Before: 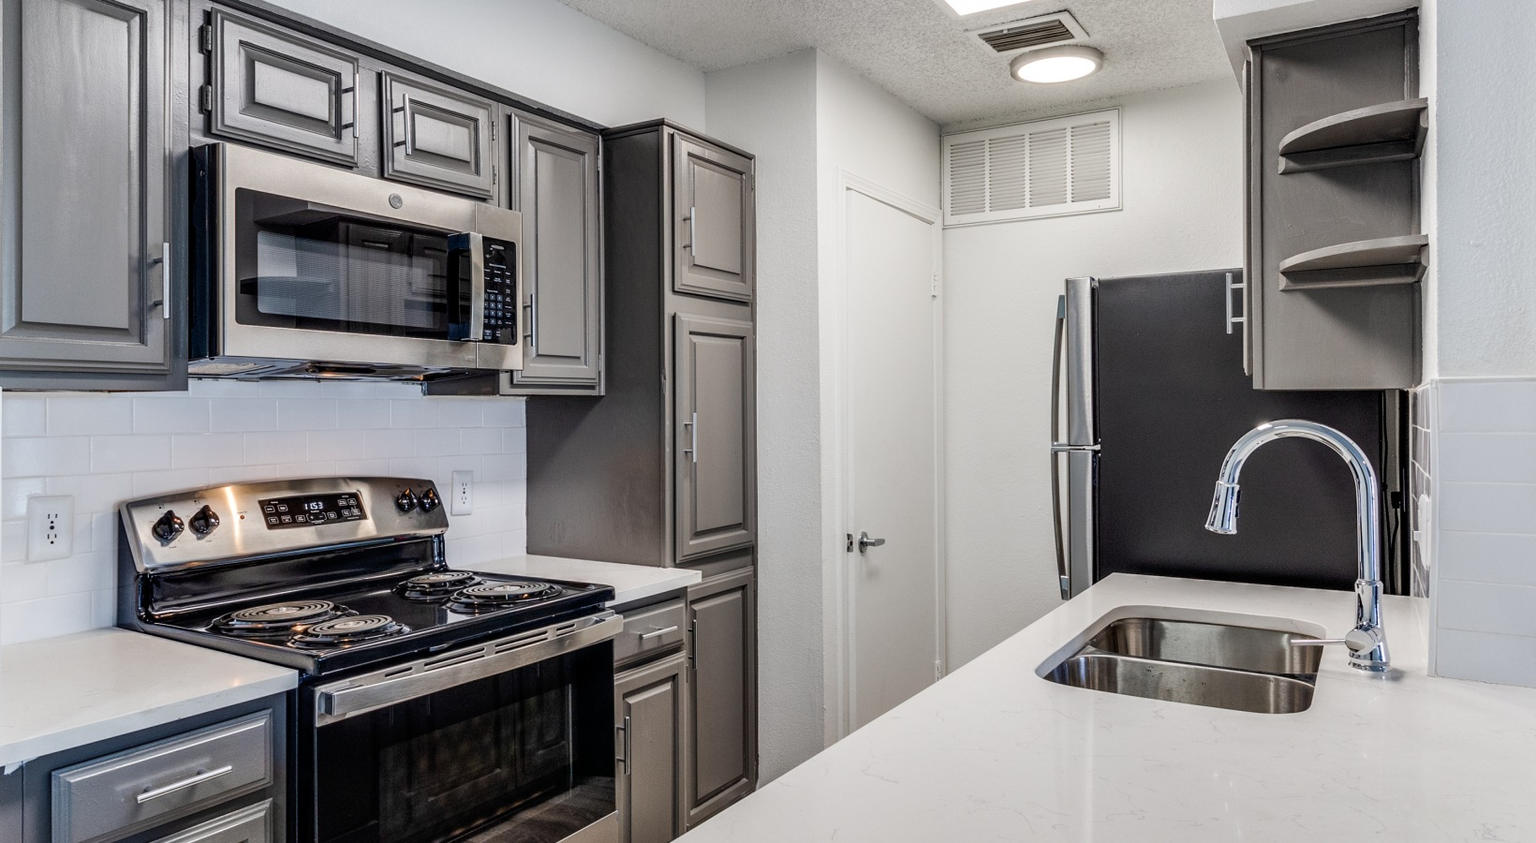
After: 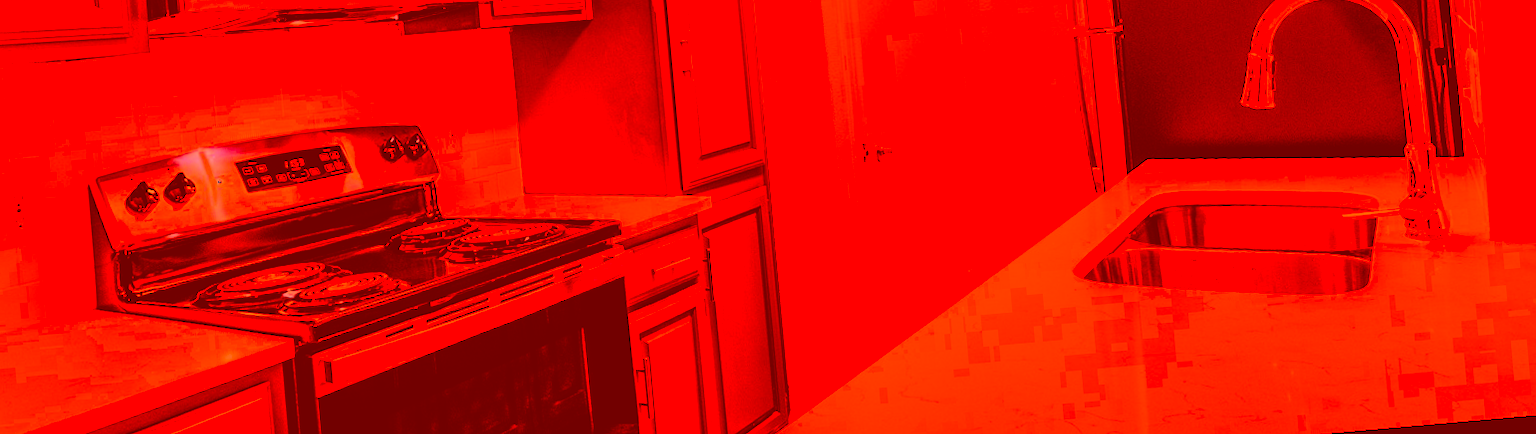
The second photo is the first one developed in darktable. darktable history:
crop and rotate: top 46.237%
filmic rgb: black relative exposure -7.65 EV, white relative exposure 4.56 EV, hardness 3.61, contrast 1.05
white balance: emerald 1
tone equalizer: -8 EV -0.417 EV, -7 EV -0.389 EV, -6 EV -0.333 EV, -5 EV -0.222 EV, -3 EV 0.222 EV, -2 EV 0.333 EV, -1 EV 0.389 EV, +0 EV 0.417 EV, edges refinement/feathering 500, mask exposure compensation -1.57 EV, preserve details no
rotate and perspective: rotation -5°, crop left 0.05, crop right 0.952, crop top 0.11, crop bottom 0.89
color correction: highlights a* -39.68, highlights b* -40, shadows a* -40, shadows b* -40, saturation -3
exposure: exposure 0.574 EV, compensate highlight preservation false
